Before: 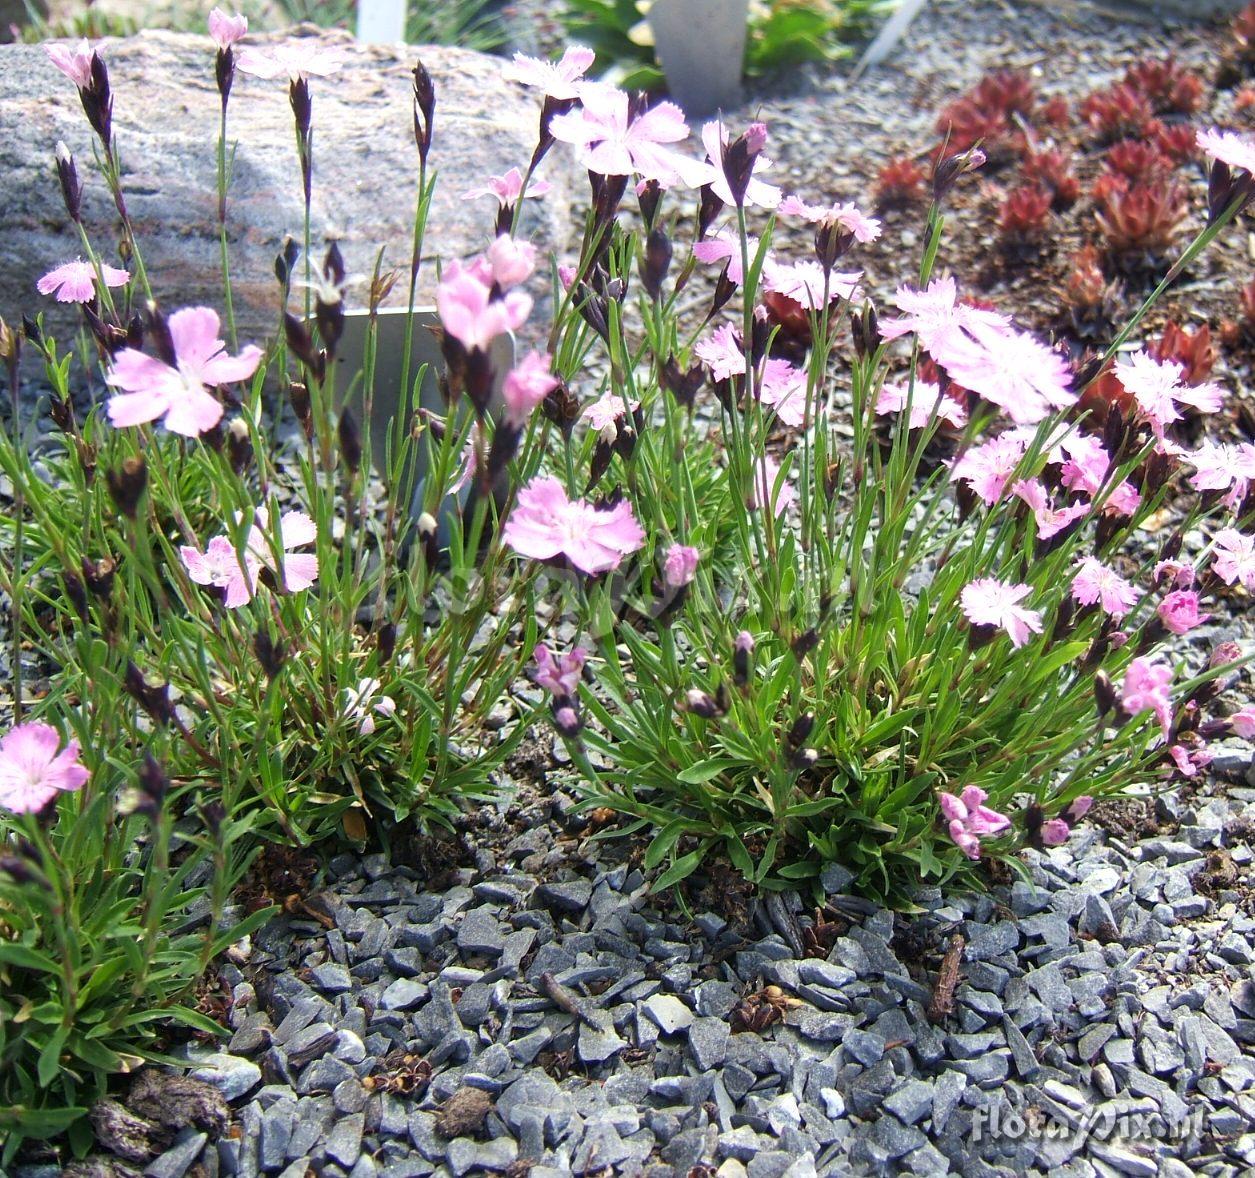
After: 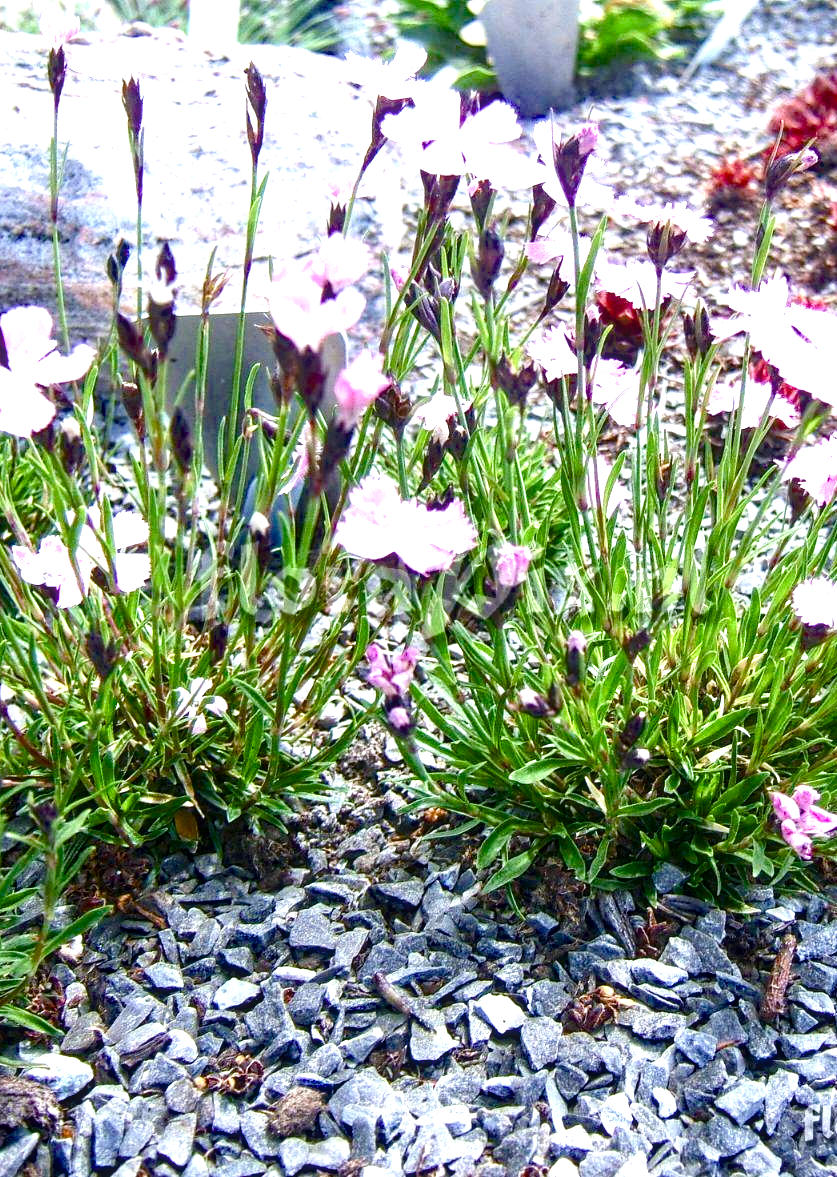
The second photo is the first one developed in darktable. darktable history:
color calibration: illuminant as shot in camera, x 0.358, y 0.373, temperature 4628.91 K
exposure: exposure 0.746 EV, compensate highlight preservation false
local contrast: on, module defaults
color balance rgb: perceptual saturation grading › global saturation 20%, perceptual saturation grading › highlights -25.464%, perceptual saturation grading › shadows 49.807%, perceptual brilliance grading › highlights 12.951%, perceptual brilliance grading › mid-tones 8.523%, perceptual brilliance grading › shadows -16.959%, saturation formula JzAzBz (2021)
crop and rotate: left 13.406%, right 19.882%
